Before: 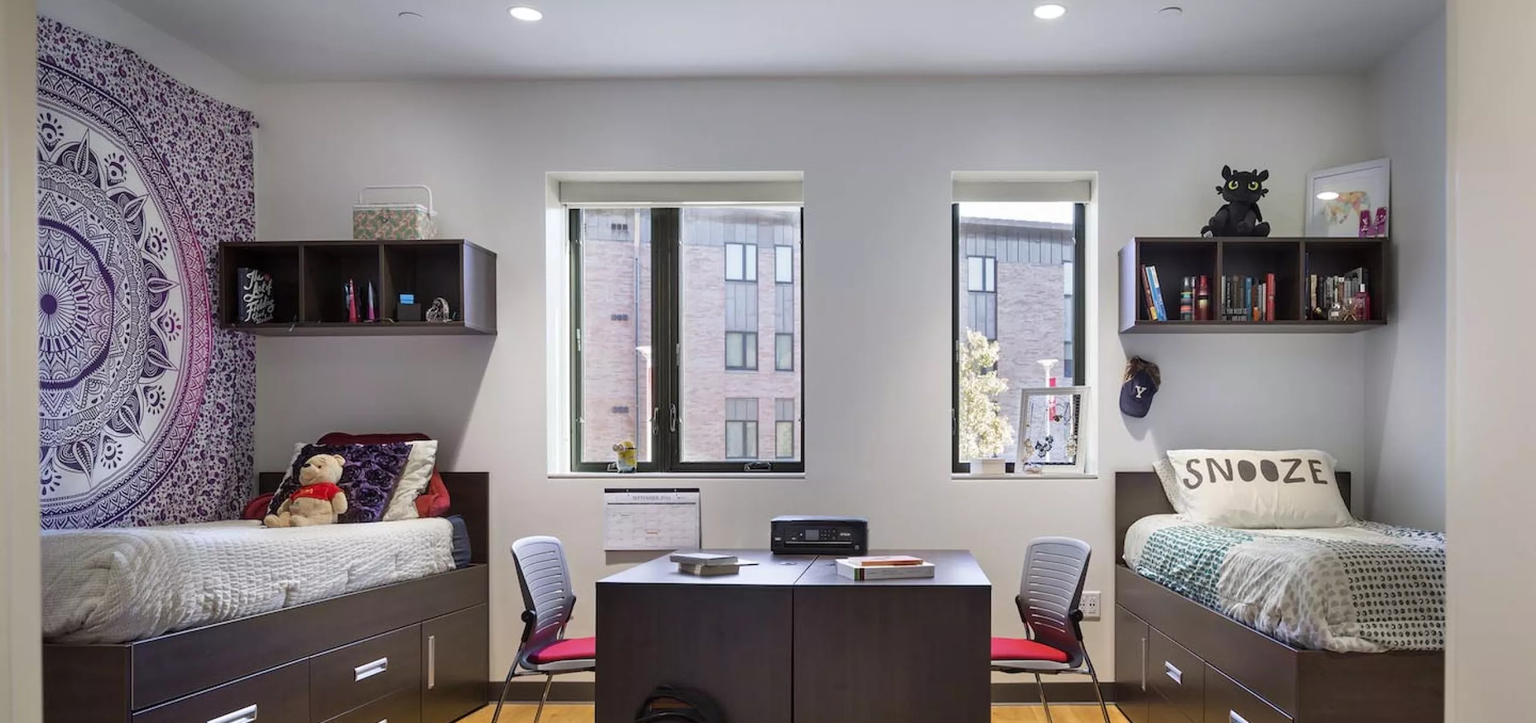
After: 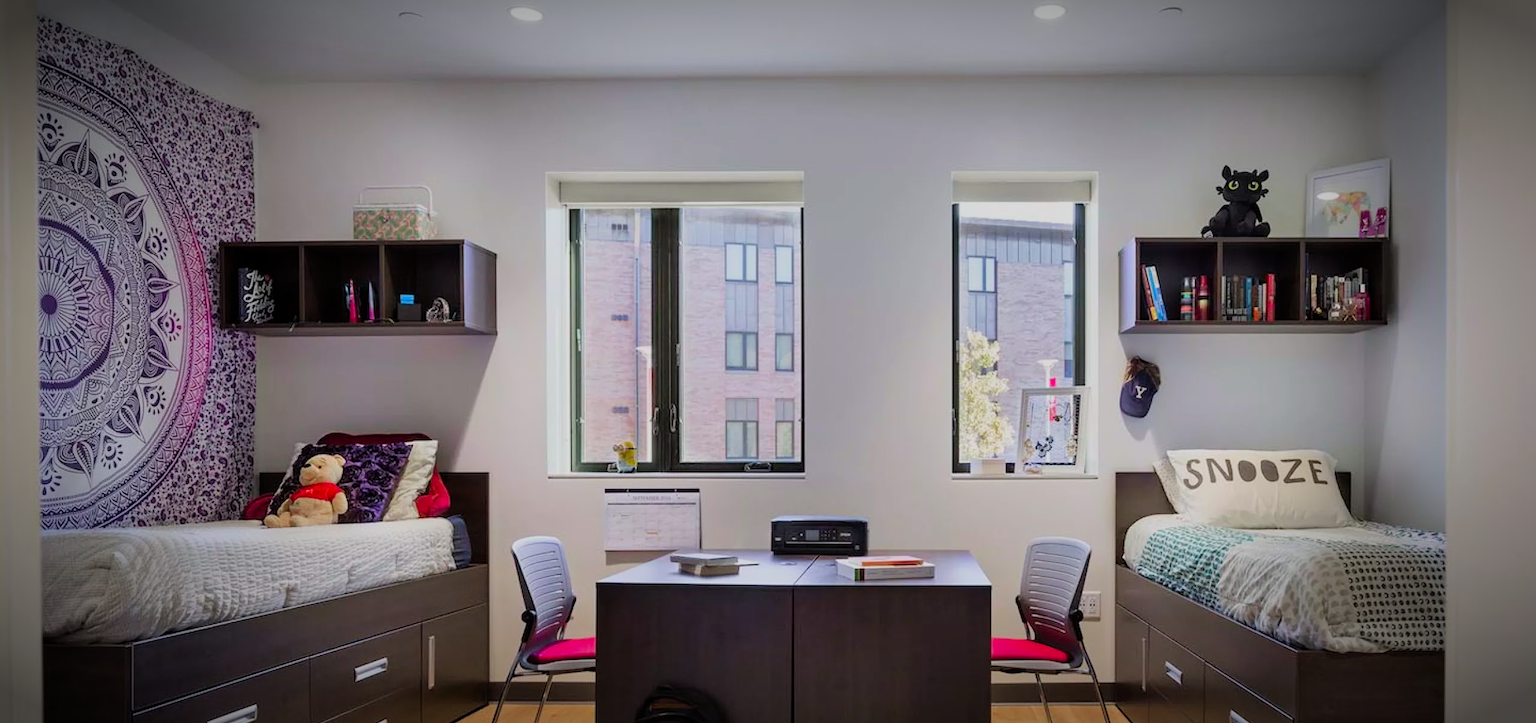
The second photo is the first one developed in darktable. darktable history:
color contrast: green-magenta contrast 1.69, blue-yellow contrast 1.49
vignetting: fall-off start 67.5%, fall-off radius 67.23%, brightness -0.813, automatic ratio true
filmic rgb: hardness 4.17
